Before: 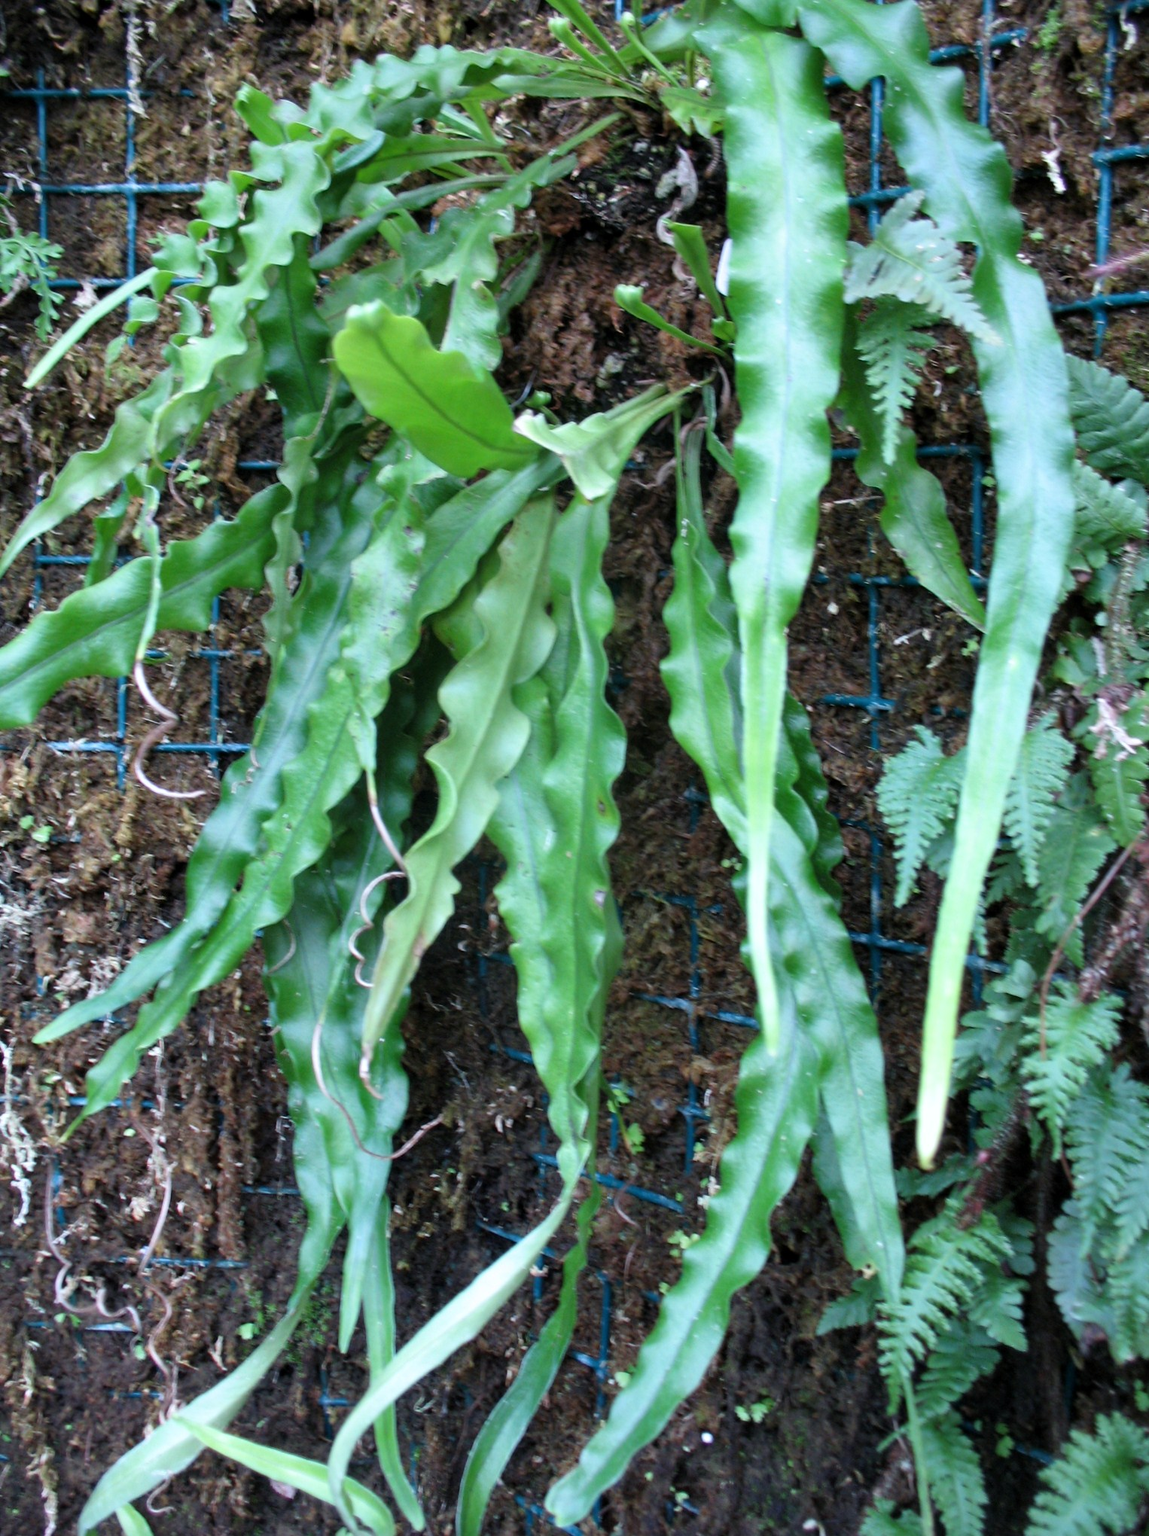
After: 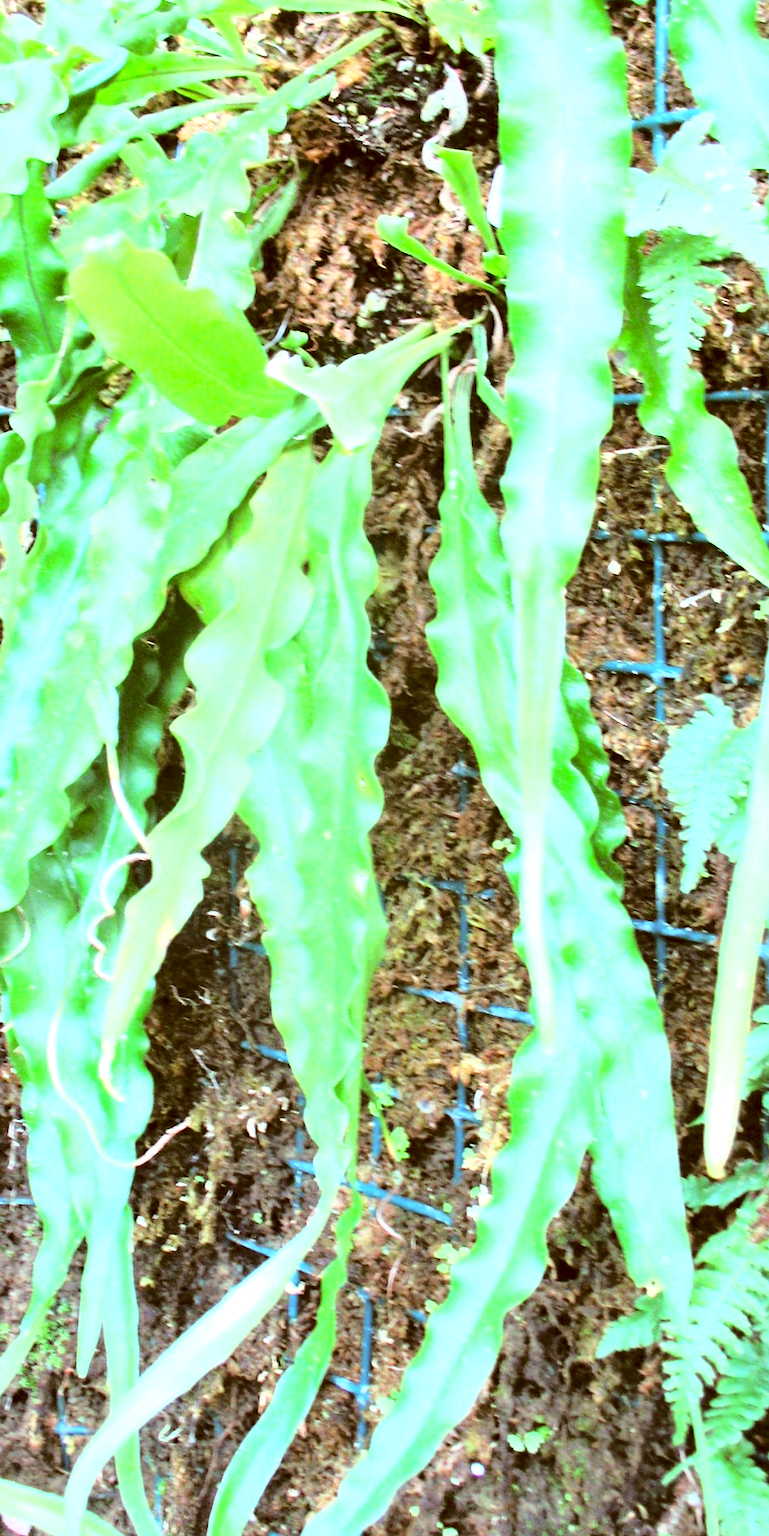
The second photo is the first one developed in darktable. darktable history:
base curve: curves: ch0 [(0, 0) (0.032, 0.037) (0.105, 0.228) (0.435, 0.76) (0.856, 0.983) (1, 1)], preserve colors average RGB
crop and rotate: left 23.353%, top 5.646%, right 15.015%, bottom 2.365%
exposure: black level correction 0, exposure 1.696 EV, compensate highlight preservation false
color correction: highlights a* -5.24, highlights b* 9.8, shadows a* 9.95, shadows b* 24.56
